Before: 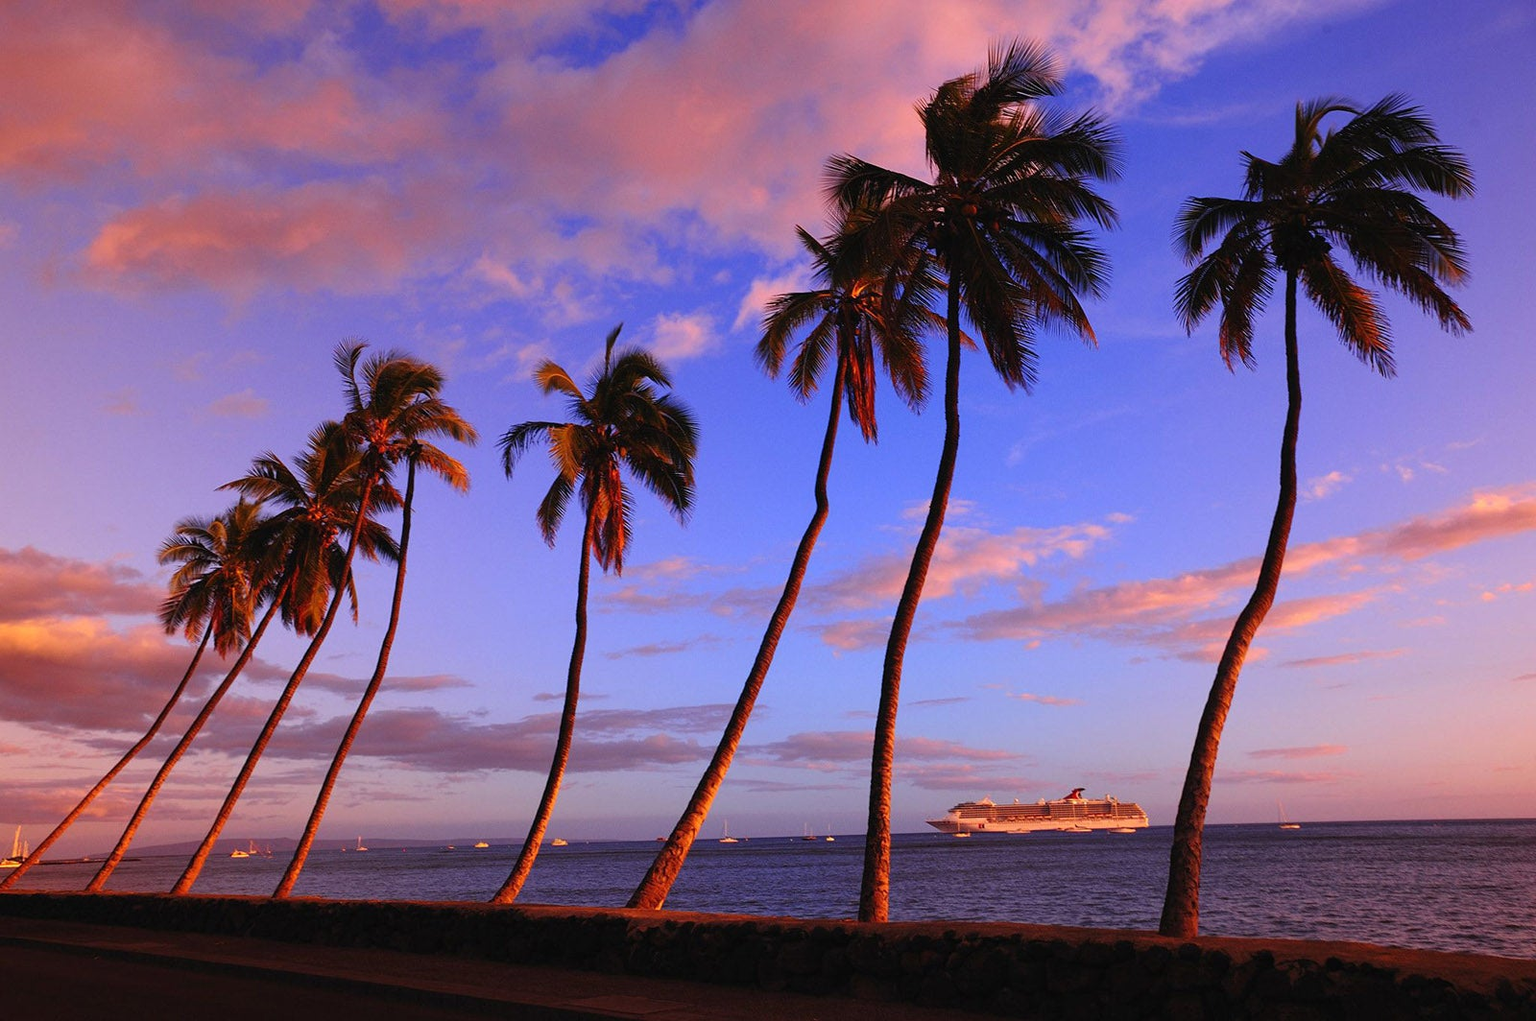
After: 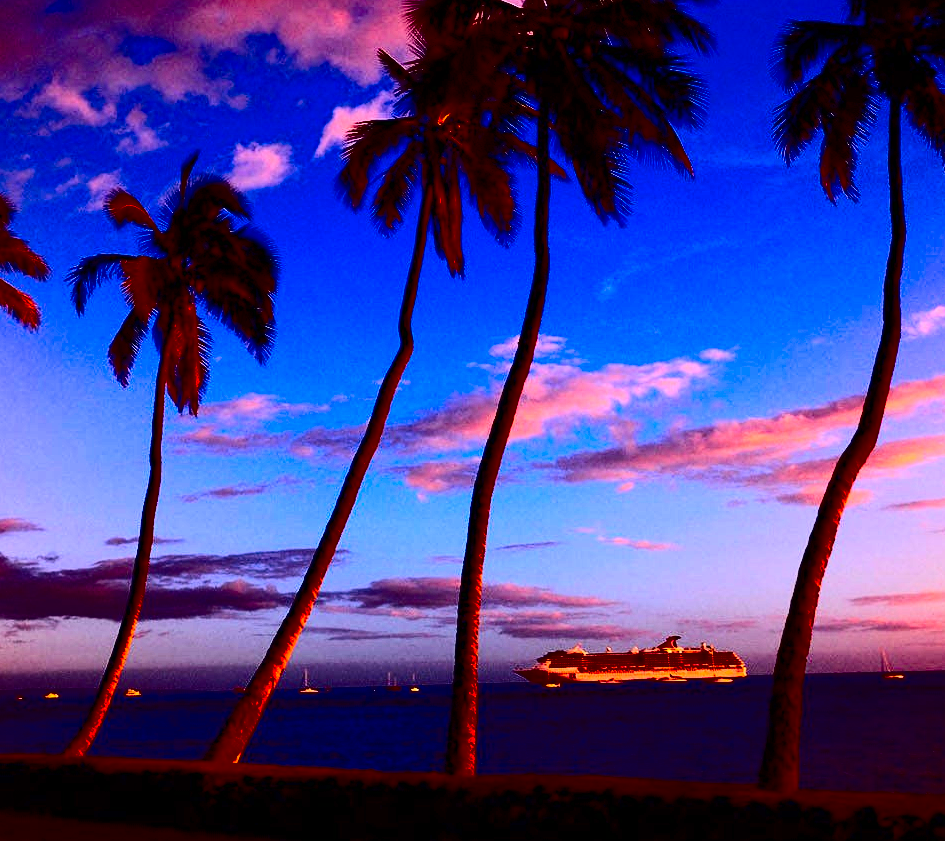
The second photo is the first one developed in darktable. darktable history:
crop and rotate: left 28.219%, top 17.479%, right 12.658%, bottom 3.472%
contrast brightness saturation: contrast 0.758, brightness -0.985, saturation 0.985
